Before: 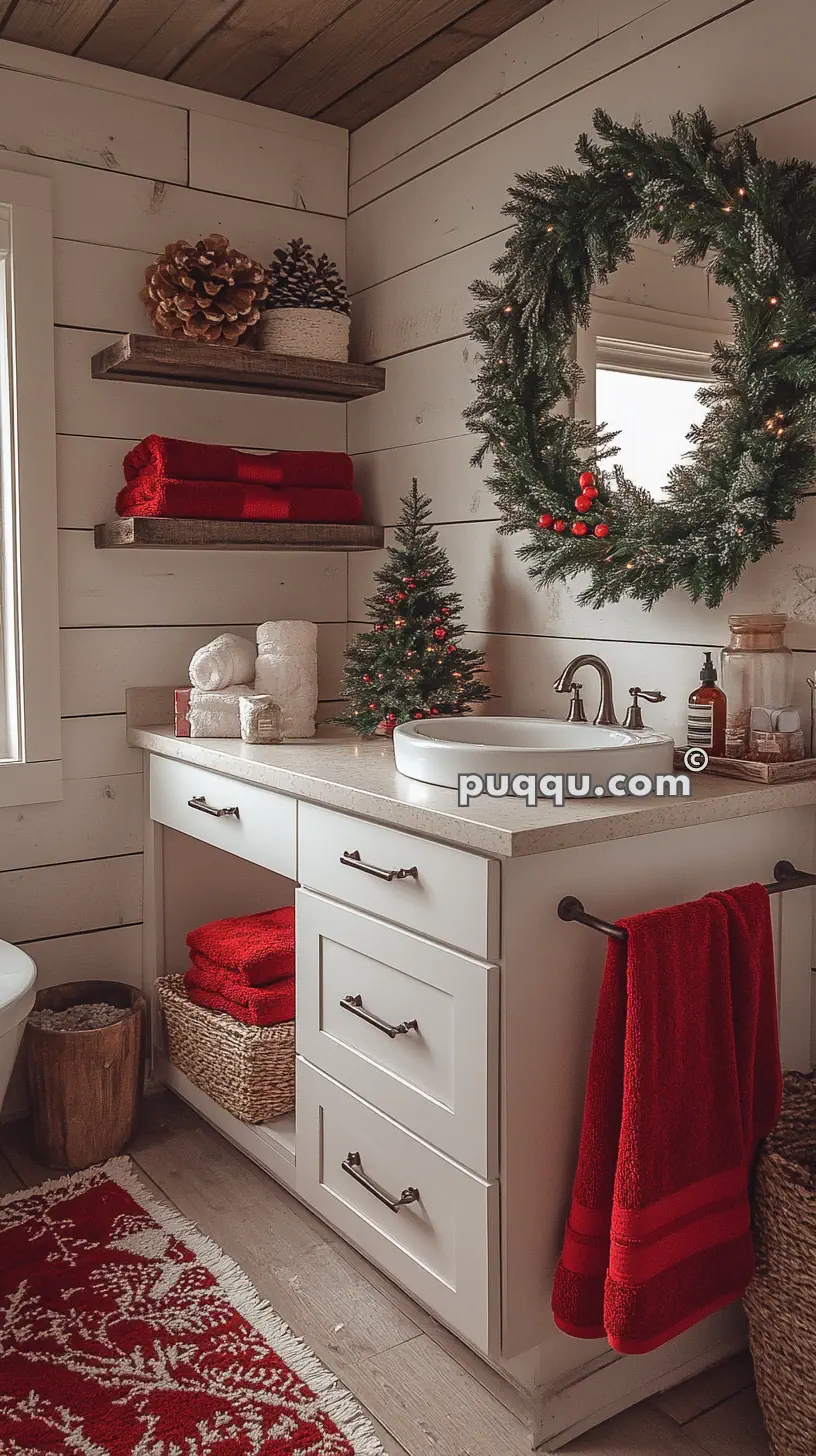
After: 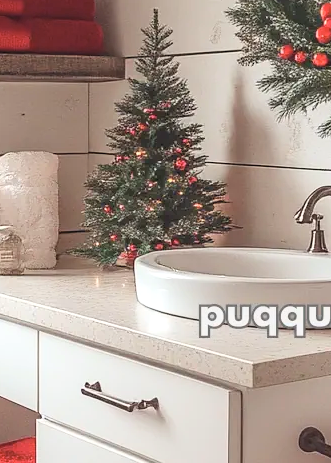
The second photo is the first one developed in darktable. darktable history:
crop: left 31.822%, top 32.257%, right 27.593%, bottom 35.916%
contrast brightness saturation: contrast 0.139, brightness 0.226
exposure: exposure 0.202 EV, compensate exposure bias true, compensate highlight preservation false
